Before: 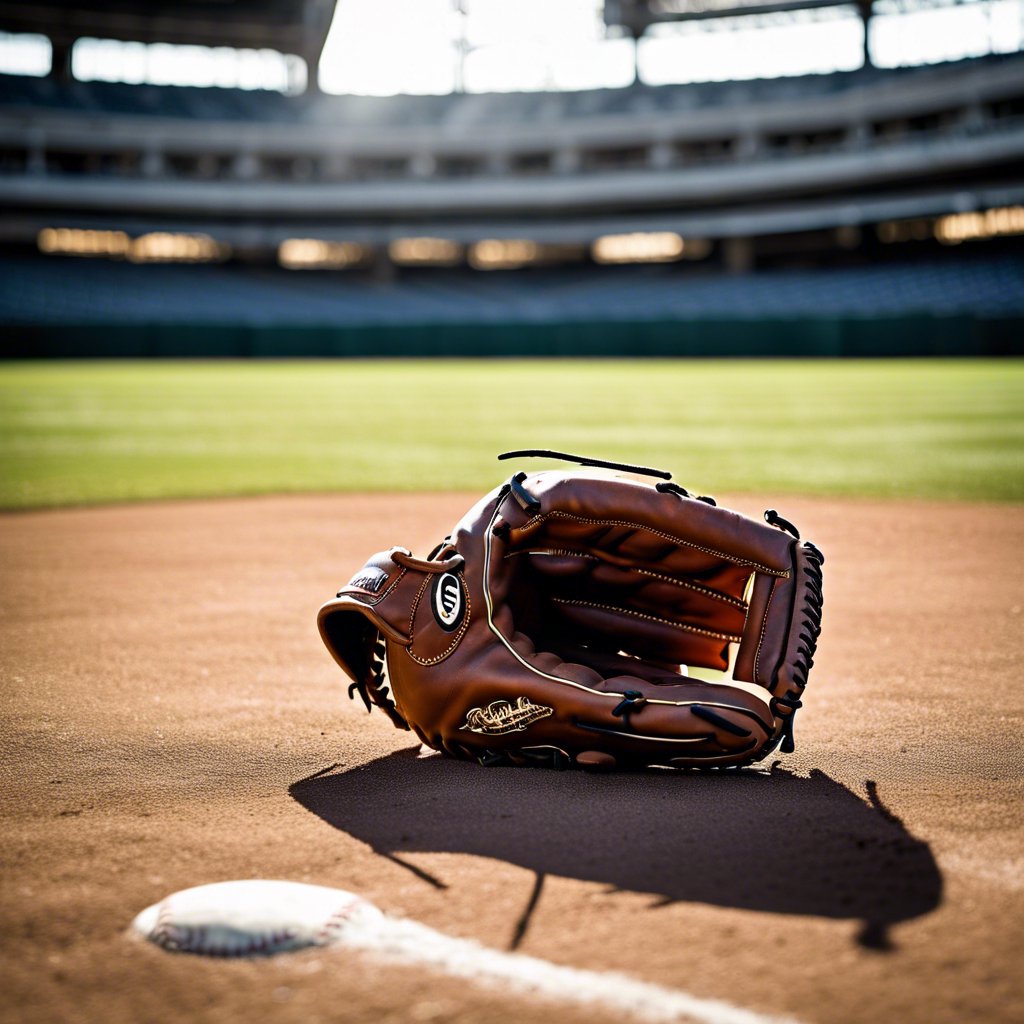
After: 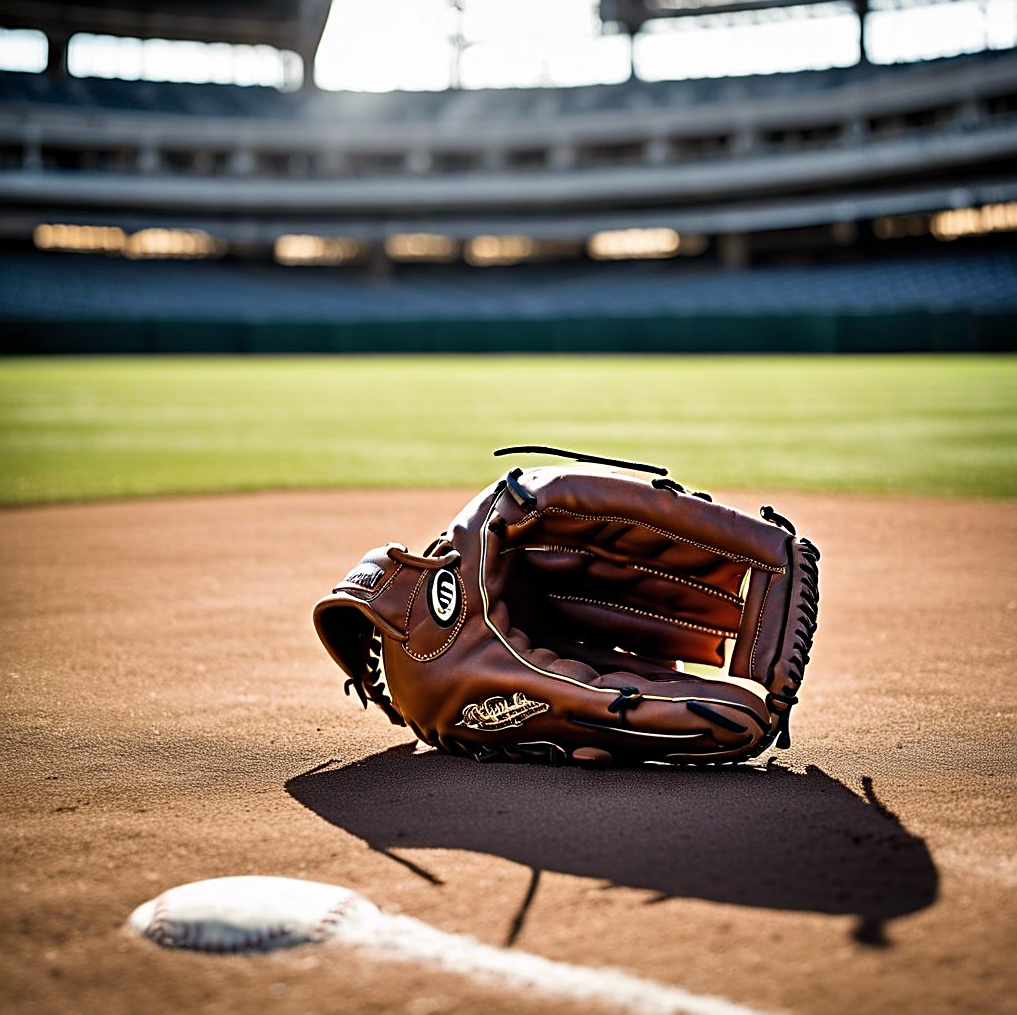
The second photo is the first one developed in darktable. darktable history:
crop: left 0.434%, top 0.485%, right 0.244%, bottom 0.386%
sharpen: on, module defaults
shadows and highlights: low approximation 0.01, soften with gaussian
